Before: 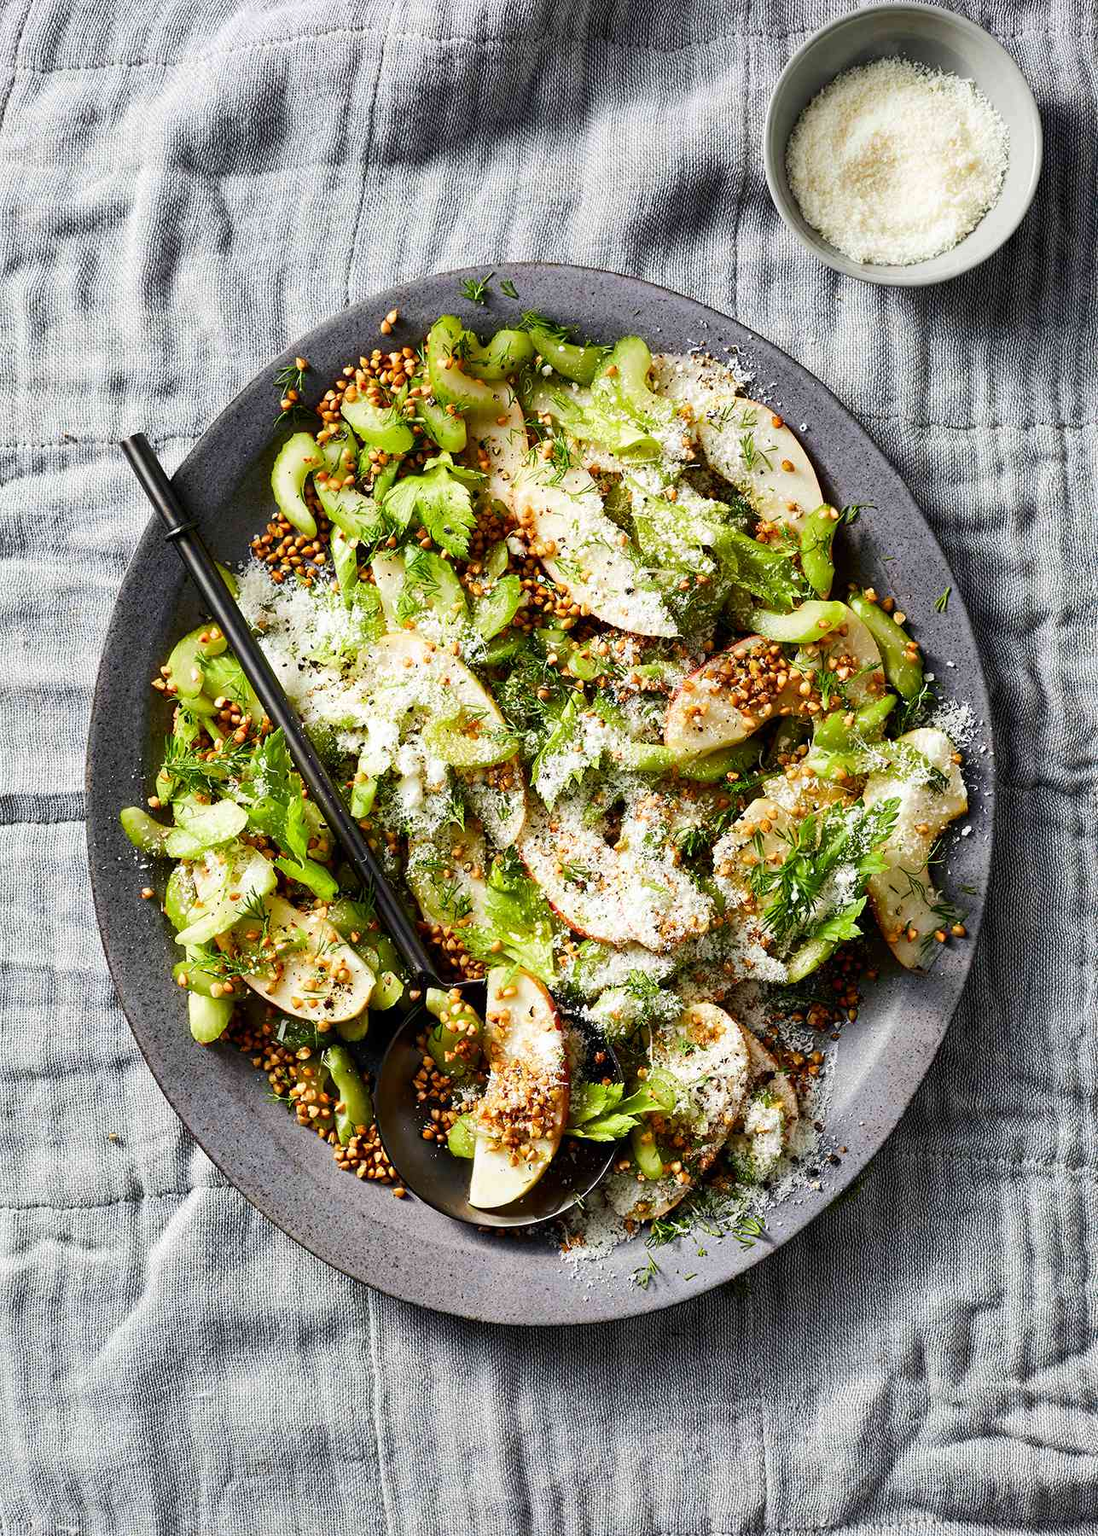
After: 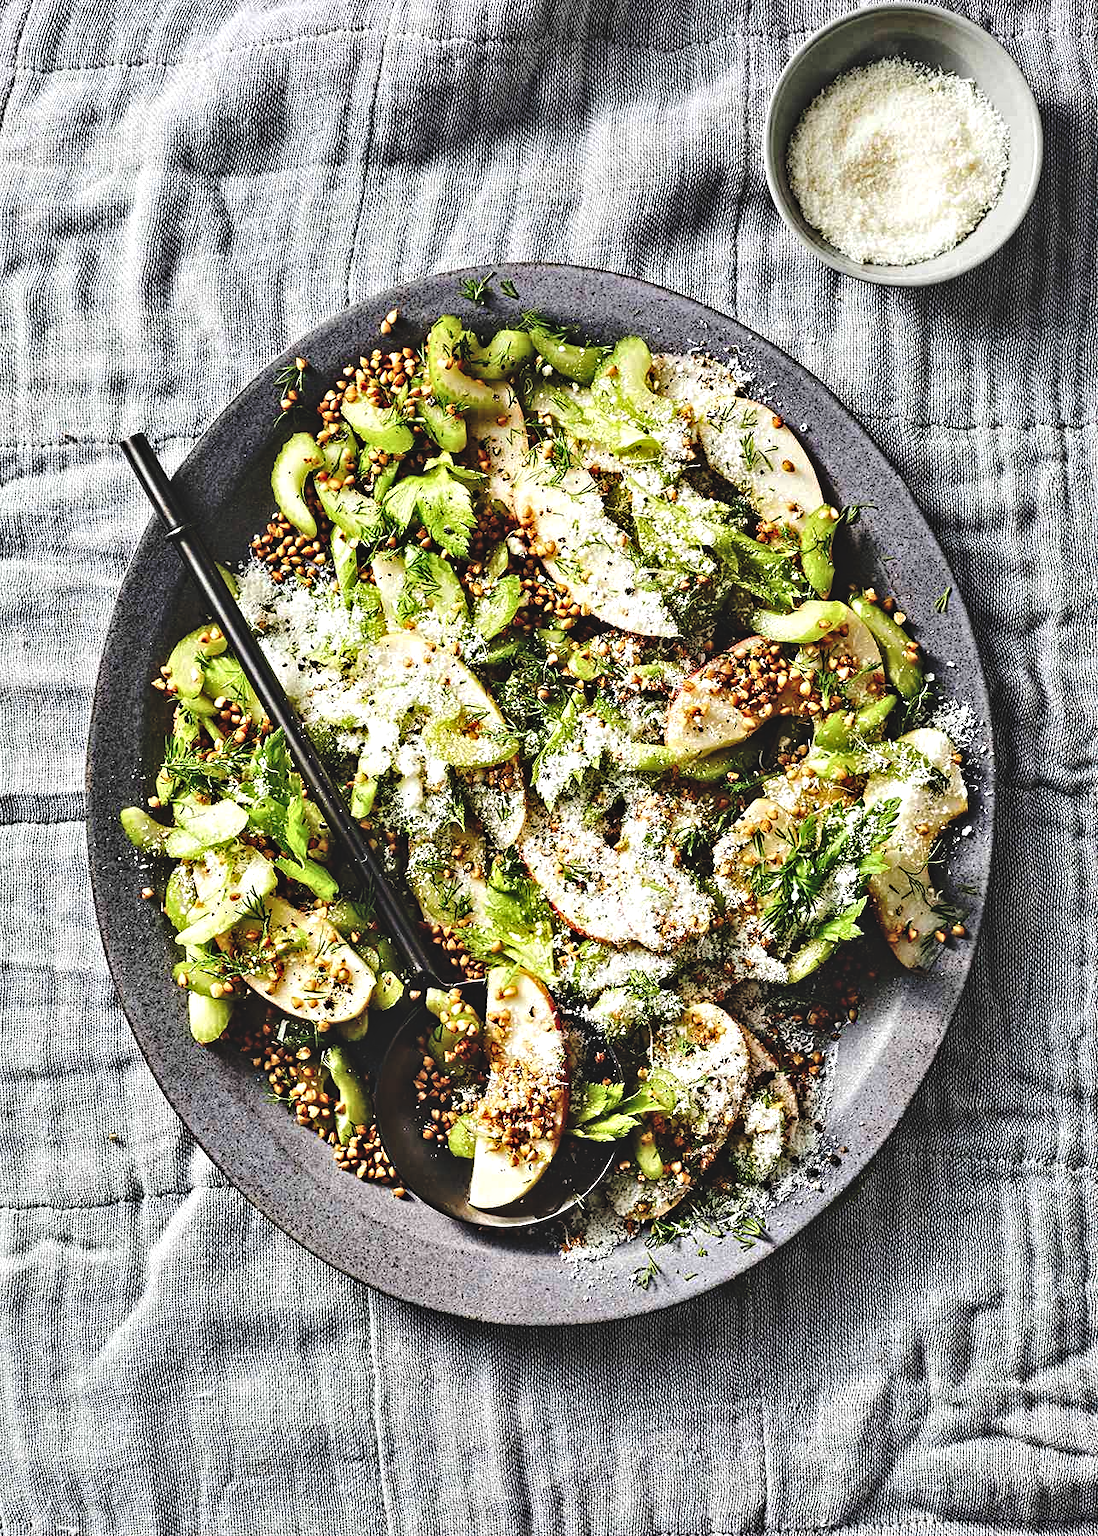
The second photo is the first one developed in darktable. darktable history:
base curve: curves: ch0 [(0, 0) (0.073, 0.04) (0.157, 0.139) (0.492, 0.492) (0.758, 0.758) (1, 1)], preserve colors none
contrast equalizer: octaves 7, y [[0.5, 0.542, 0.583, 0.625, 0.667, 0.708], [0.5 ×6], [0.5 ×6], [0 ×6], [0 ×6]]
exposure: black level correction -0.039, exposure 0.059 EV, compensate highlight preservation false
